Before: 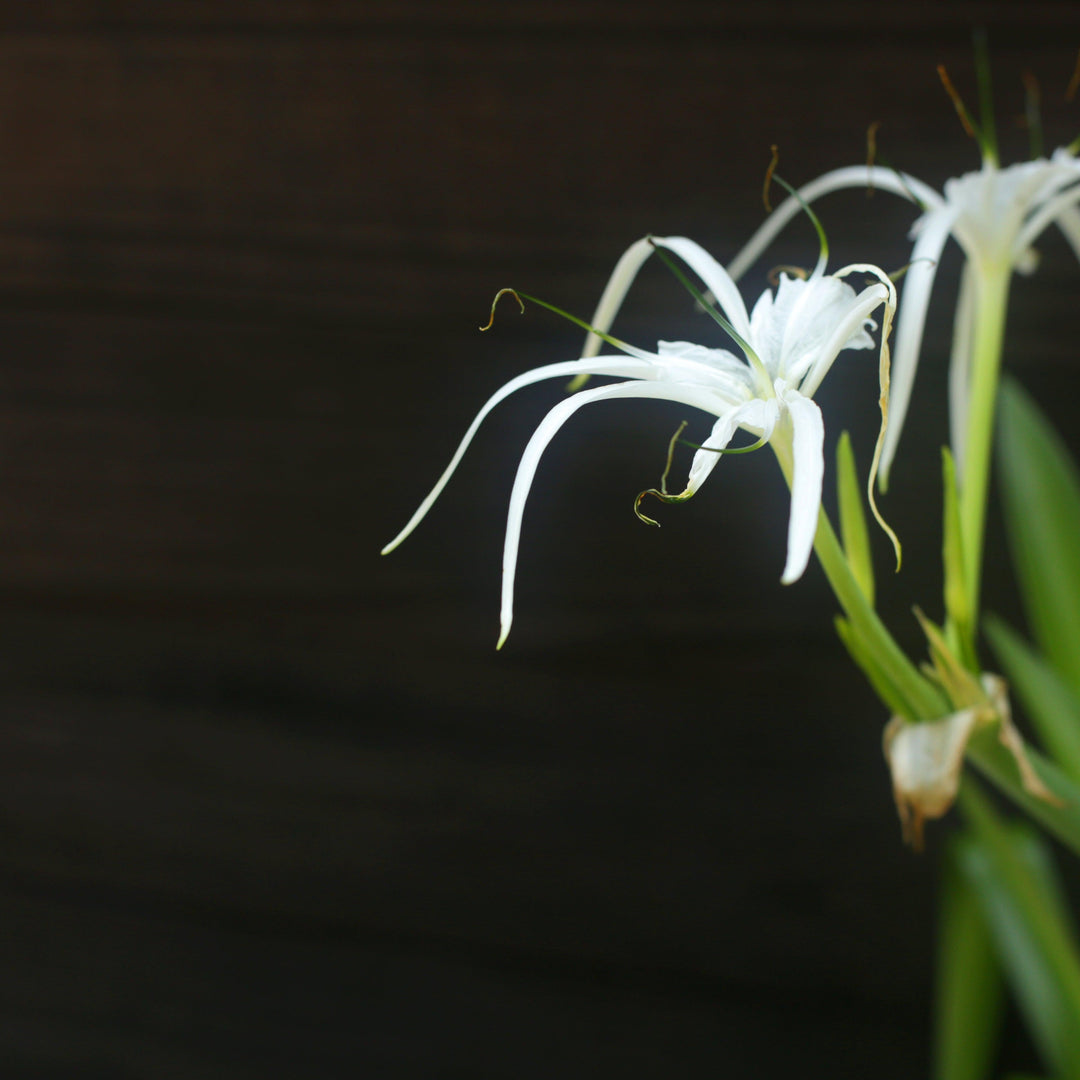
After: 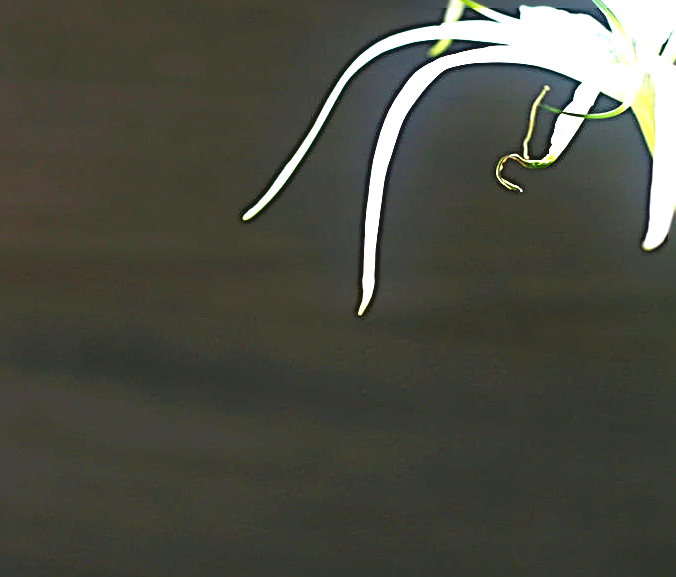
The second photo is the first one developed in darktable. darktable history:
crop: left 12.851%, top 31.034%, right 24.496%, bottom 15.497%
contrast brightness saturation: contrast -0.184, saturation 0.188
sharpen: radius 3.195, amount 1.718
exposure: black level correction 0, exposure 1.62 EV, compensate exposure bias true, compensate highlight preservation false
